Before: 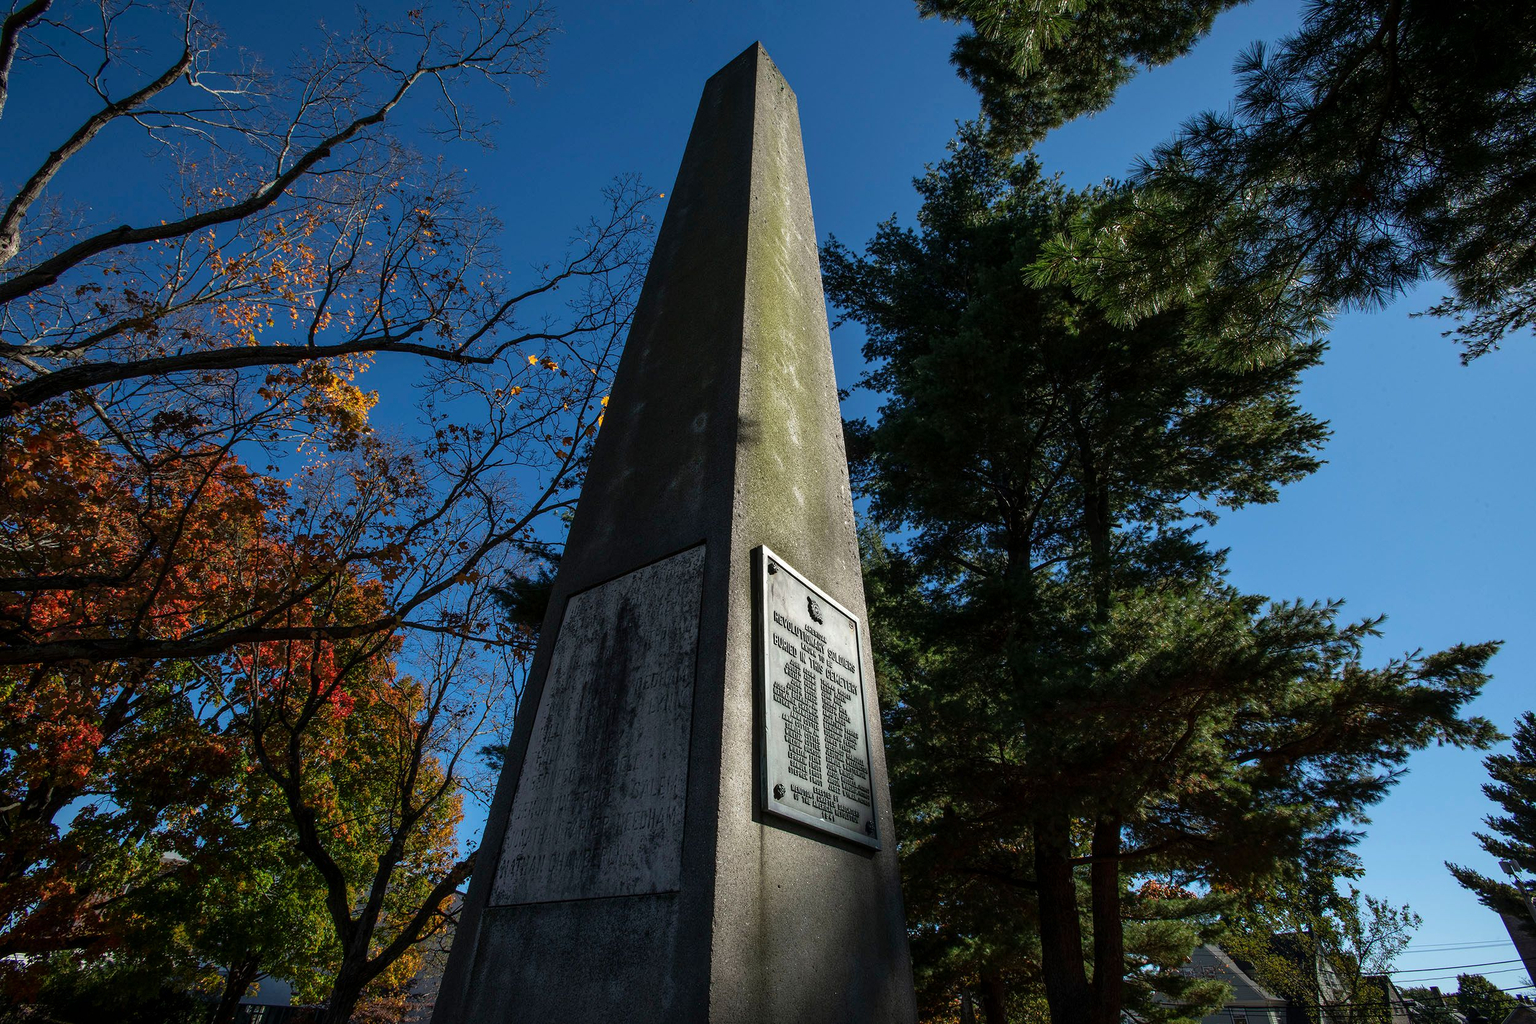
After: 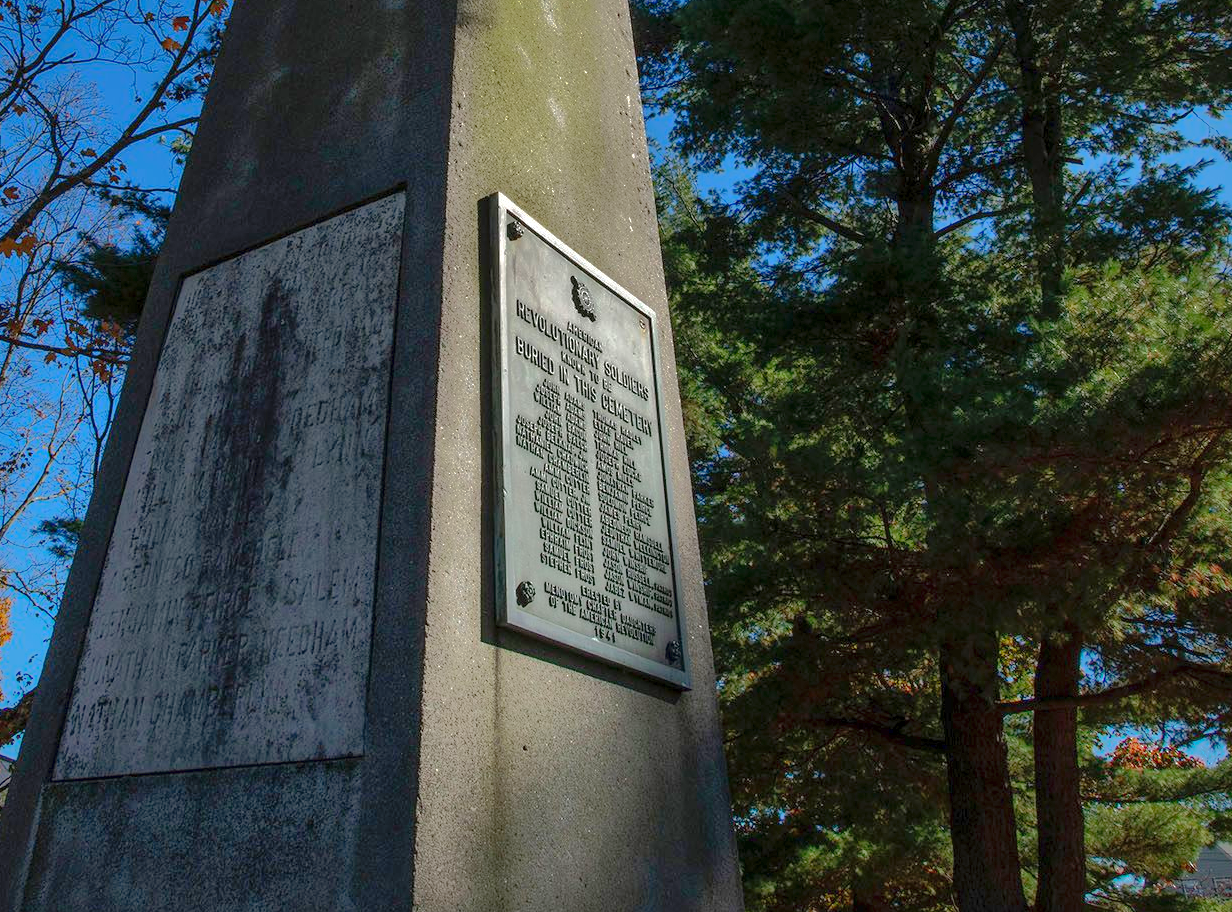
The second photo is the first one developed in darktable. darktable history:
crop: left 29.739%, top 41.696%, right 20.892%, bottom 3.494%
shadows and highlights: shadows 38.46, highlights -76.1
levels: white 99.93%, levels [0, 0.43, 0.984]
